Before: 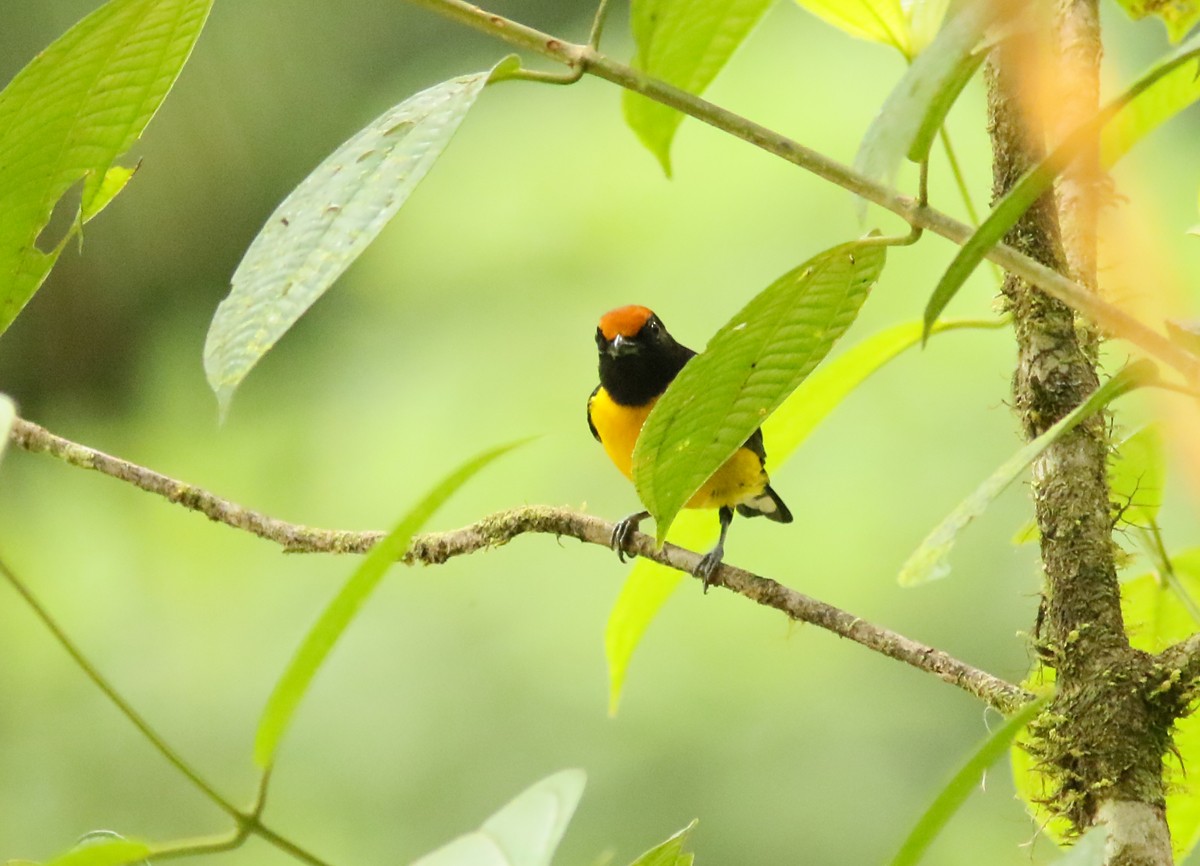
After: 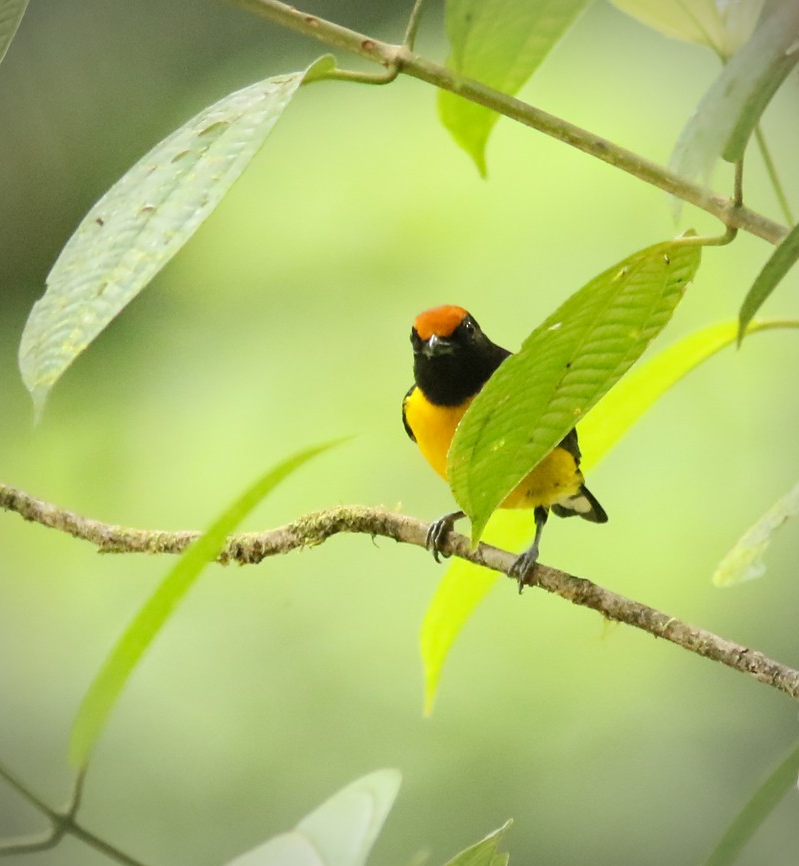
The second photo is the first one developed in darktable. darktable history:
crop: left 15.419%, right 17.914%
vignetting: on, module defaults
